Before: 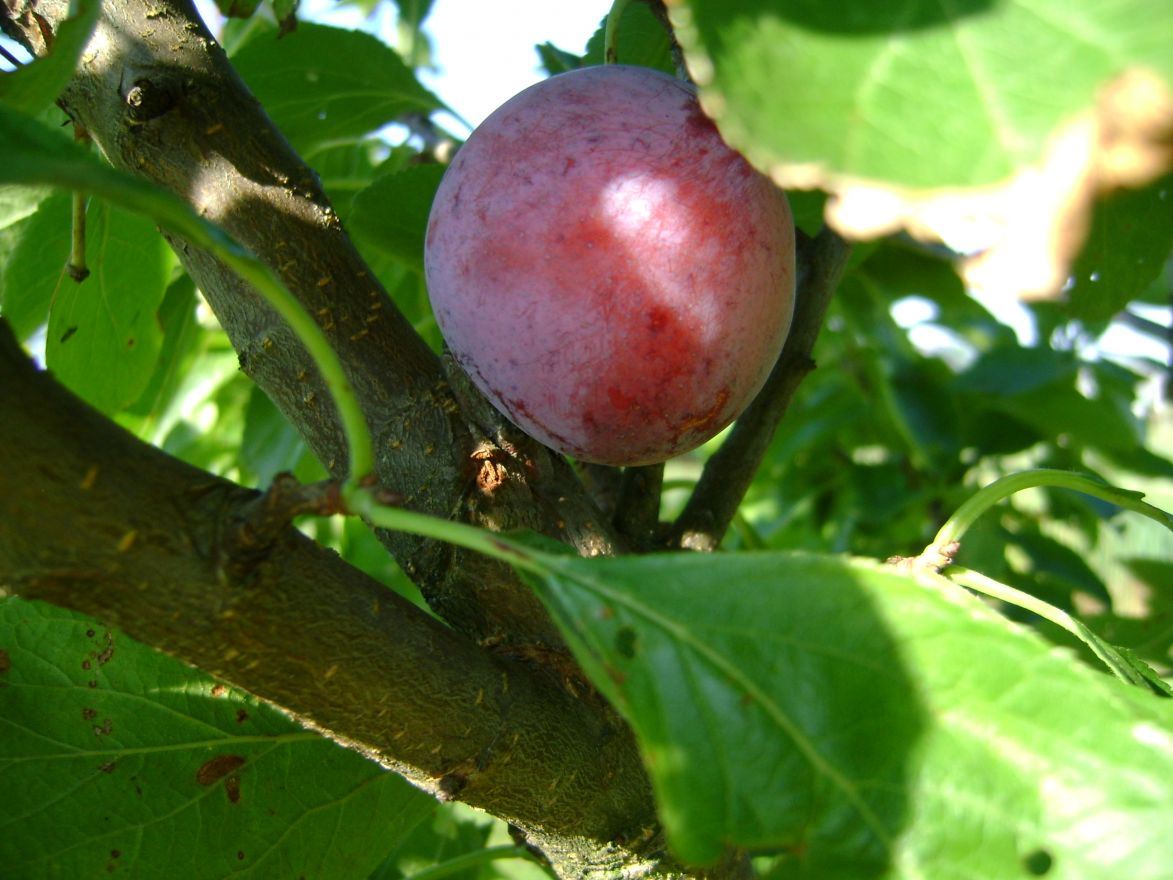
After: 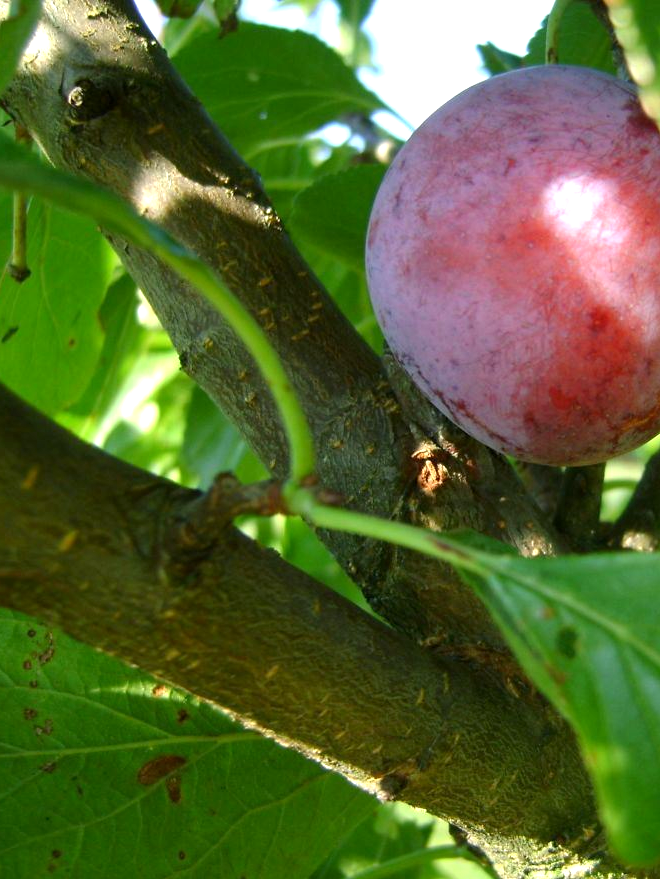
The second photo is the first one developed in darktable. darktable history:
crop: left 5.114%, right 38.589%
exposure: black level correction 0.001, exposure 0.5 EV, compensate exposure bias true, compensate highlight preservation false
